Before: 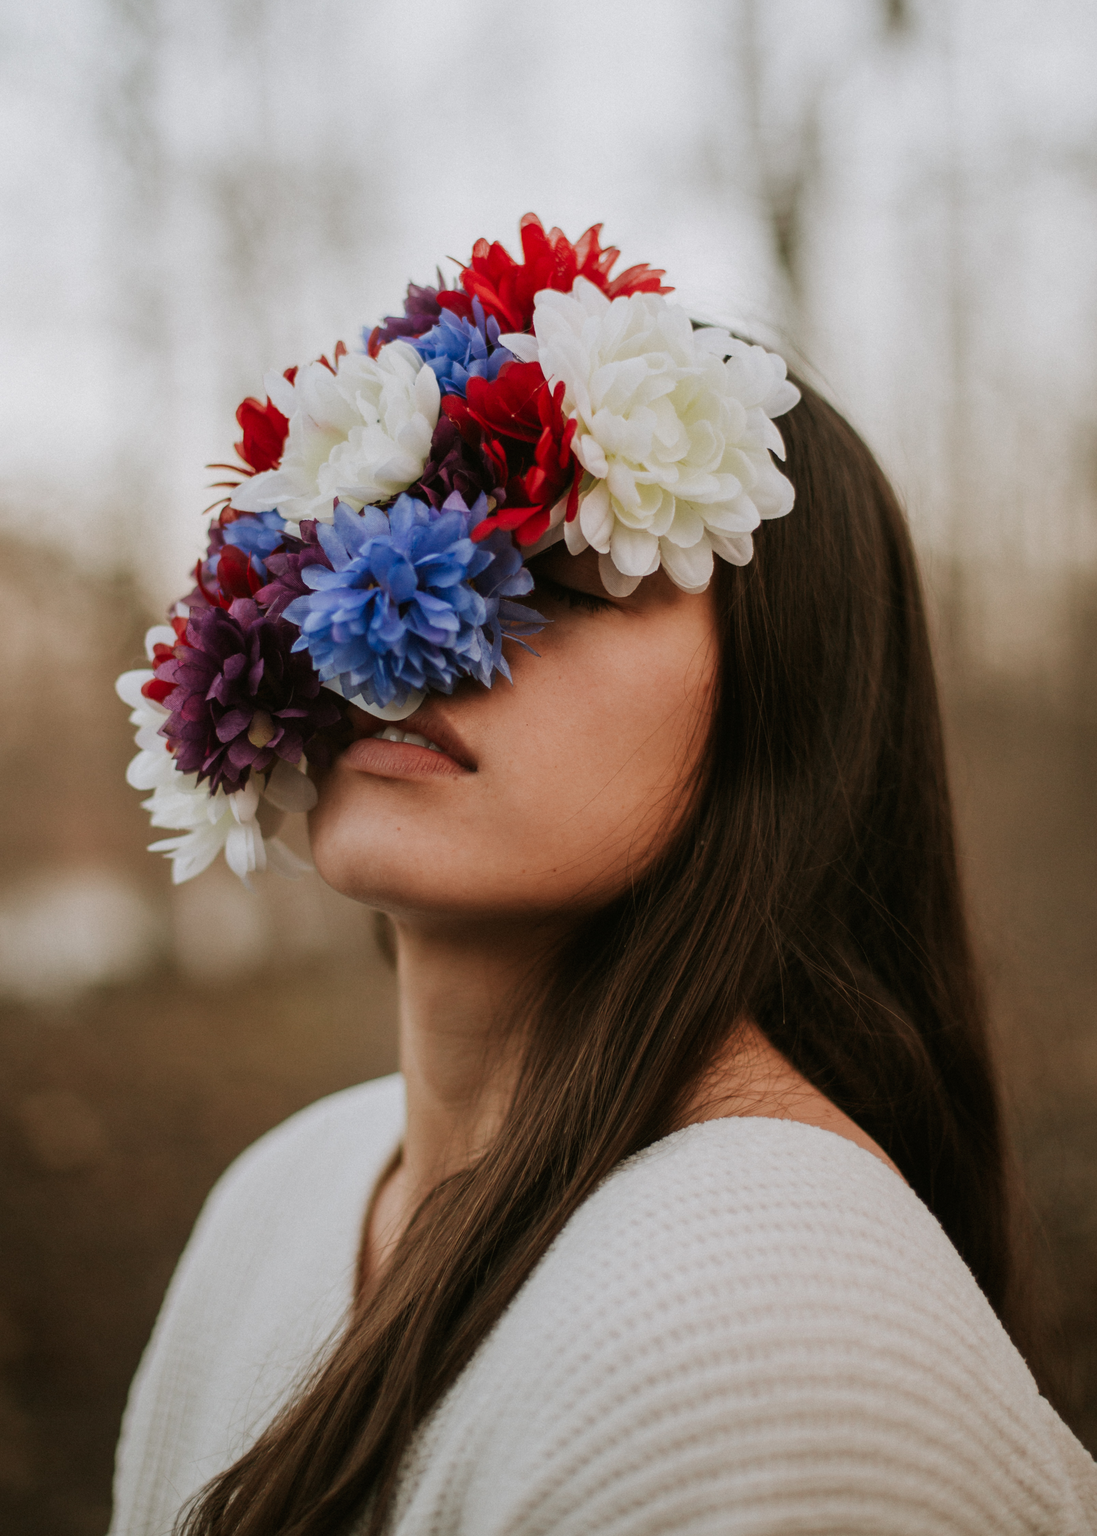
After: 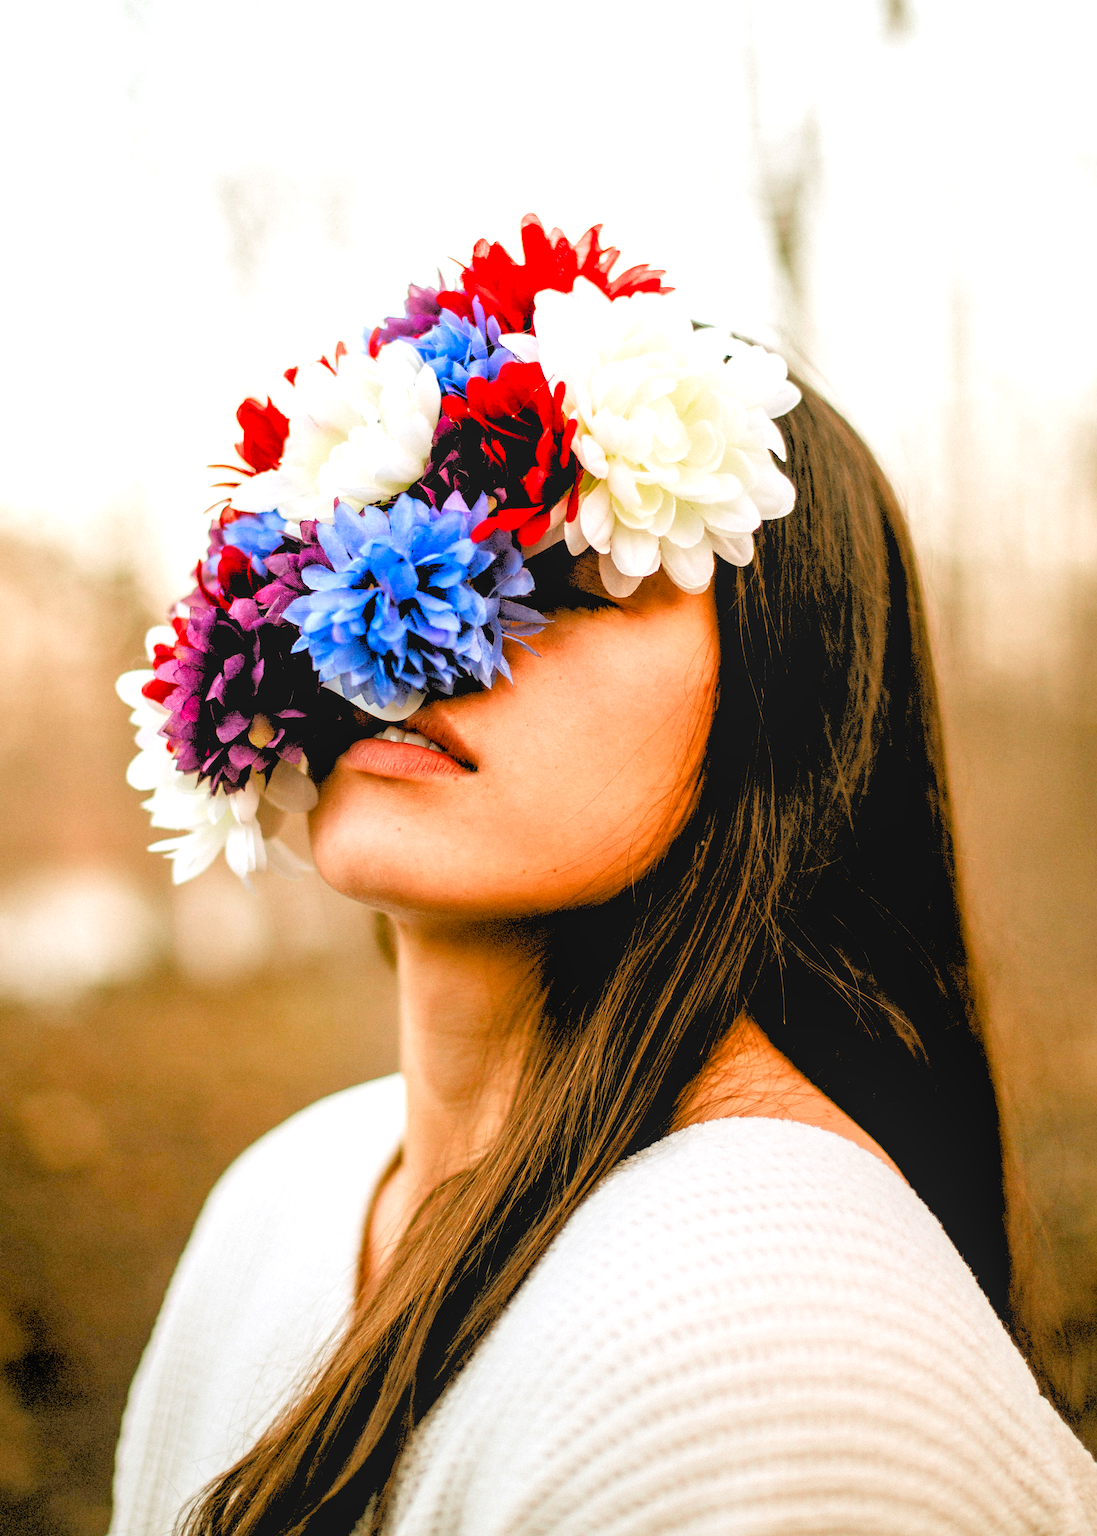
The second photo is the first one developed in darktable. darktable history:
sharpen: radius 1.864, amount 0.398, threshold 1.271
local contrast: detail 110%
exposure: black level correction 0, exposure 1.2 EV, compensate exposure bias true, compensate highlight preservation false
rgb levels: levels [[0.027, 0.429, 0.996], [0, 0.5, 1], [0, 0.5, 1]]
color balance rgb: perceptual saturation grading › global saturation 35%, perceptual saturation grading › highlights -25%, perceptual saturation grading › shadows 50%
